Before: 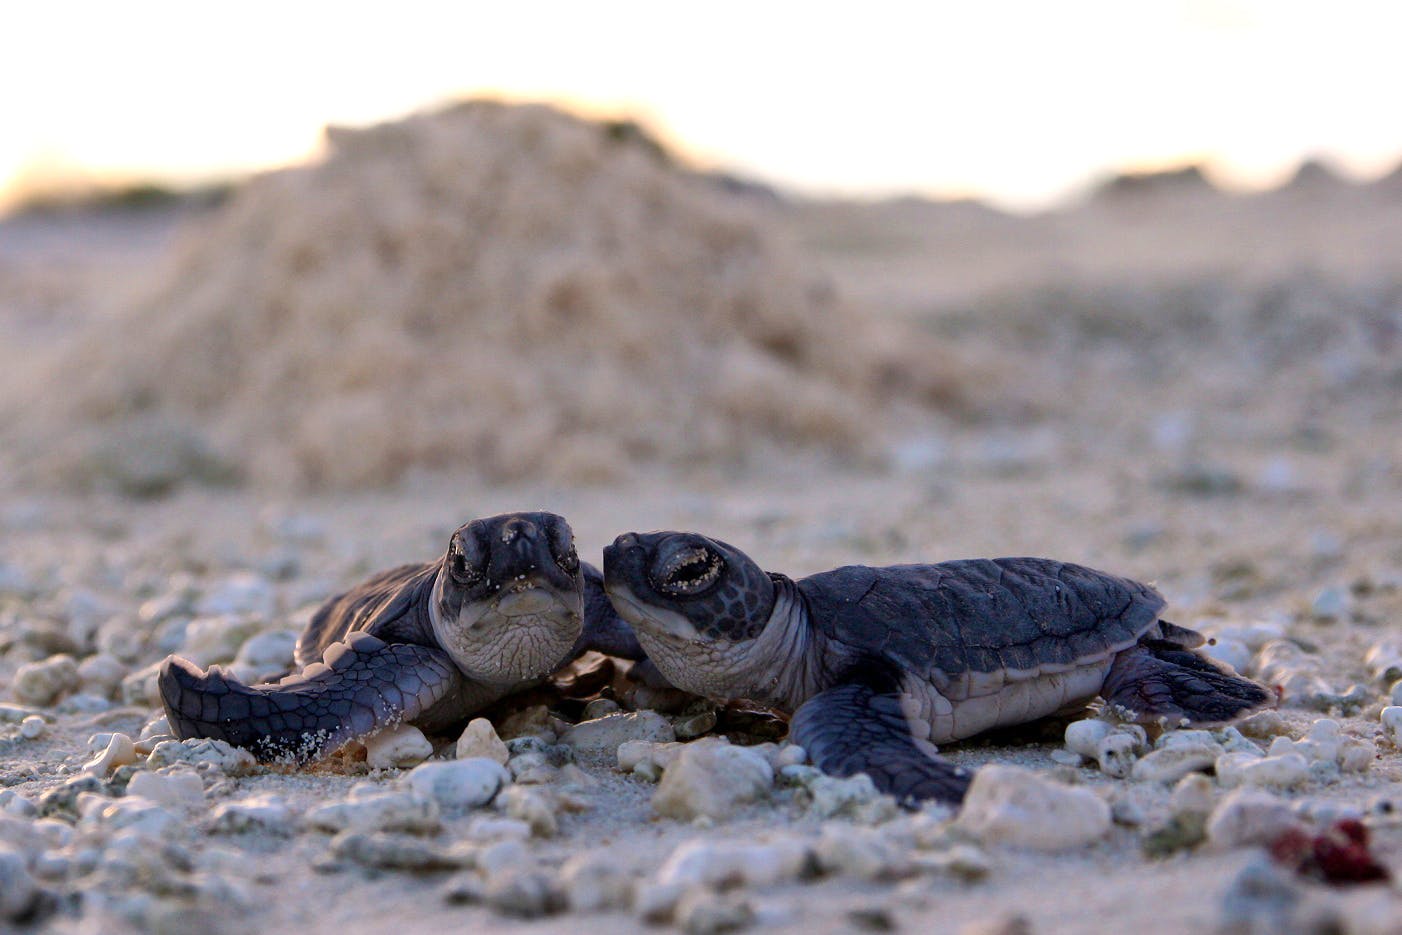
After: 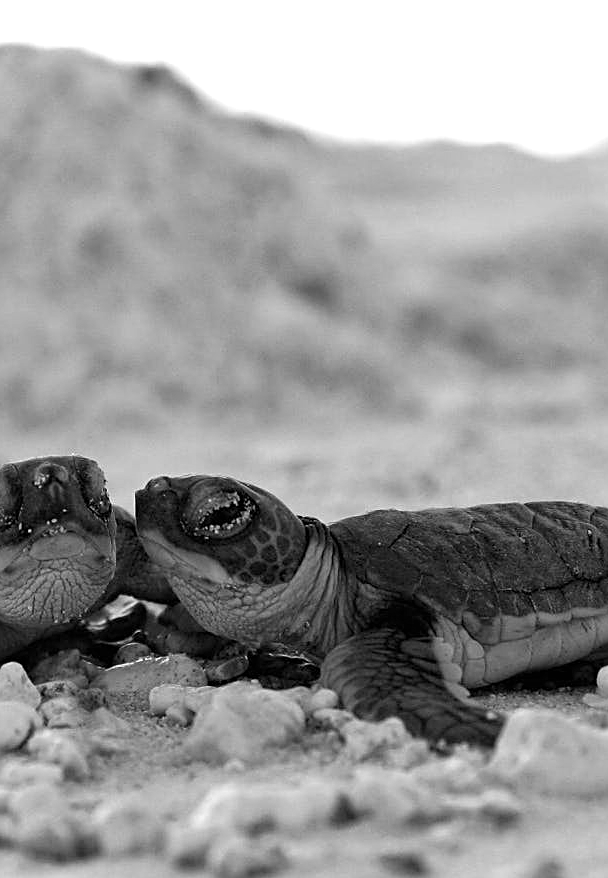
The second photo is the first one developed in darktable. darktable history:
sharpen: on, module defaults
monochrome: on, module defaults
exposure: black level correction 0, exposure 0.5 EV, compensate exposure bias true, compensate highlight preservation false
crop: left 33.452%, top 6.025%, right 23.155%
